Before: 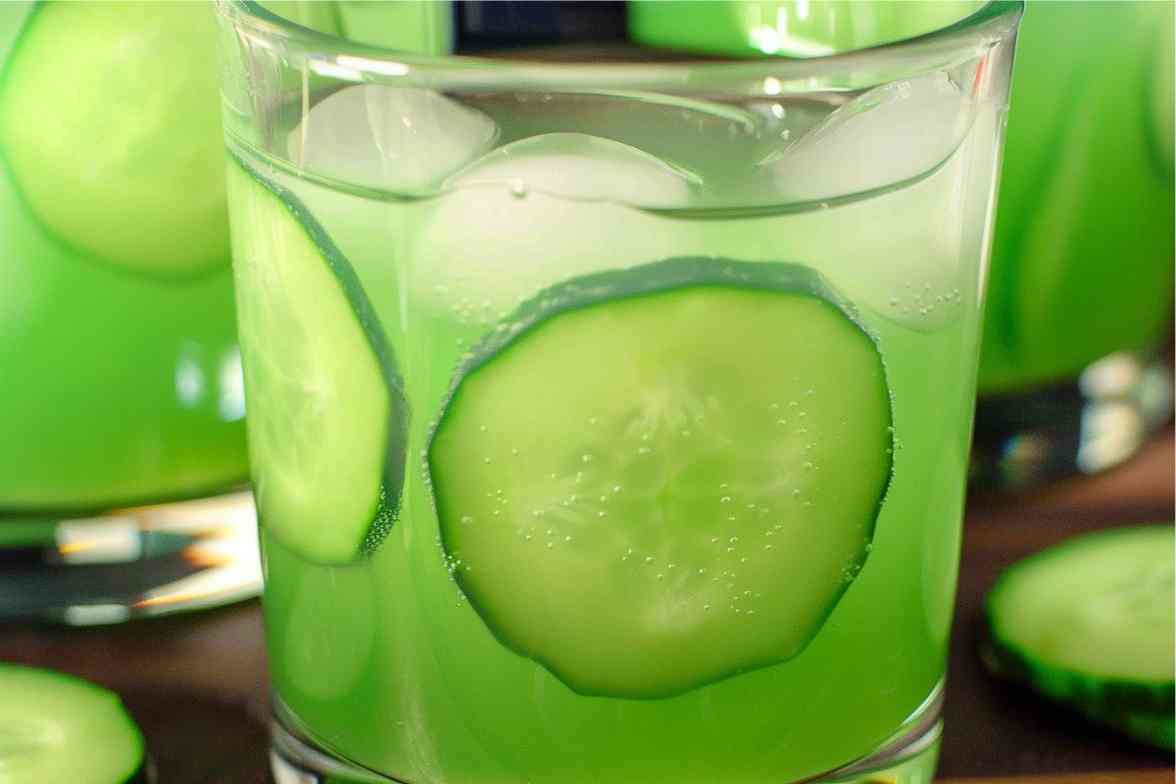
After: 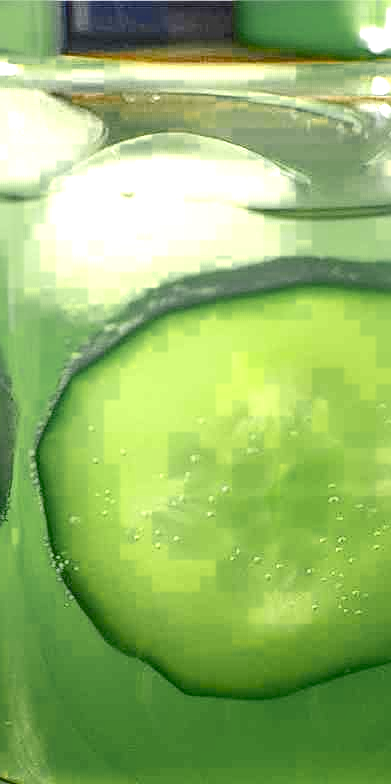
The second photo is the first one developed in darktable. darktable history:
local contrast: on, module defaults
color balance rgb: linear chroma grading › shadows 32%, linear chroma grading › global chroma -2%, linear chroma grading › mid-tones 4%, perceptual saturation grading › global saturation -2%, perceptual saturation grading › highlights -8%, perceptual saturation grading › mid-tones 8%, perceptual saturation grading › shadows 4%, perceptual brilliance grading › highlights 8%, perceptual brilliance grading › mid-tones 4%, perceptual brilliance grading › shadows 2%, global vibrance 16%, saturation formula JzAzBz (2021)
color zones: curves: ch0 [(0.035, 0.242) (0.25, 0.5) (0.384, 0.214) (0.488, 0.255) (0.75, 0.5)]; ch1 [(0.063, 0.379) (0.25, 0.5) (0.354, 0.201) (0.489, 0.085) (0.729, 0.271)]; ch2 [(0.25, 0.5) (0.38, 0.517) (0.442, 0.51) (0.735, 0.456)]
crop: left 33.36%, right 33.36%
sharpen: amount 1
exposure: black level correction 0, exposure 1.198 EV, compensate exposure bias true, compensate highlight preservation false
shadows and highlights: shadows 30.86, highlights 0, soften with gaussian
contrast brightness saturation: brightness -0.02, saturation 0.35
